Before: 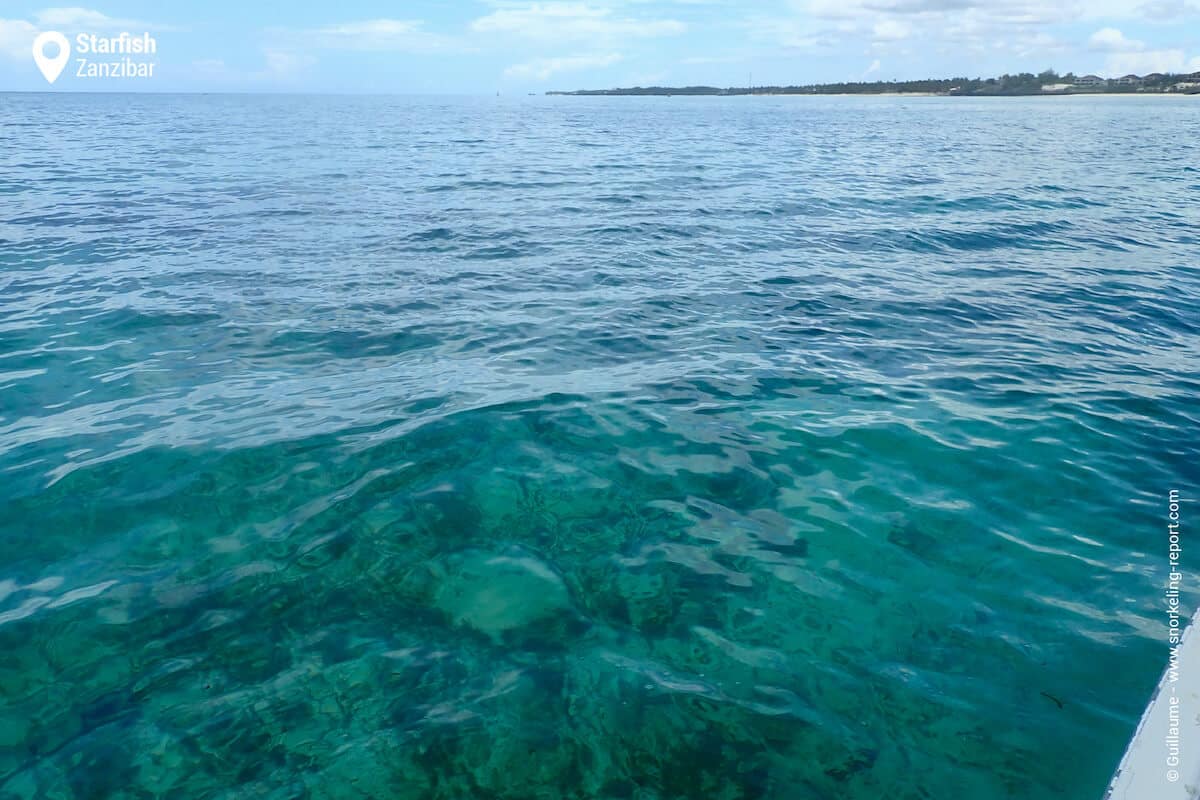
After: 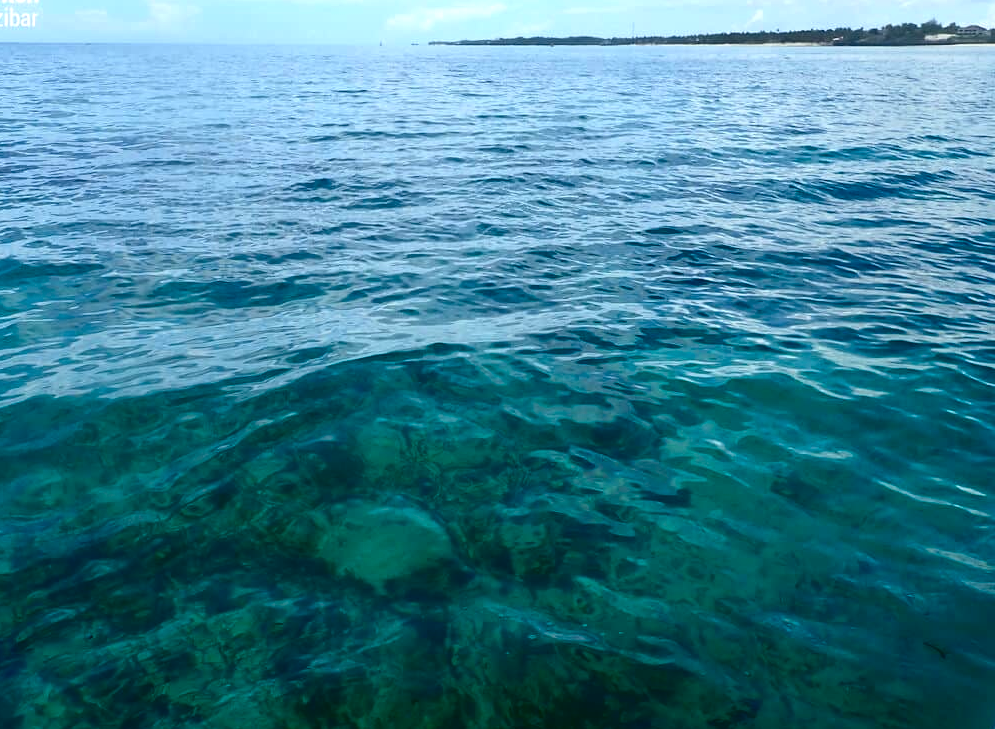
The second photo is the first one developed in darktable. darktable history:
contrast brightness saturation: contrast 0.129, brightness -0.225, saturation 0.141
tone equalizer: on, module defaults
crop: left 9.818%, top 6.25%, right 7.215%, bottom 2.558%
exposure: exposure 0.291 EV, compensate exposure bias true, compensate highlight preservation false
